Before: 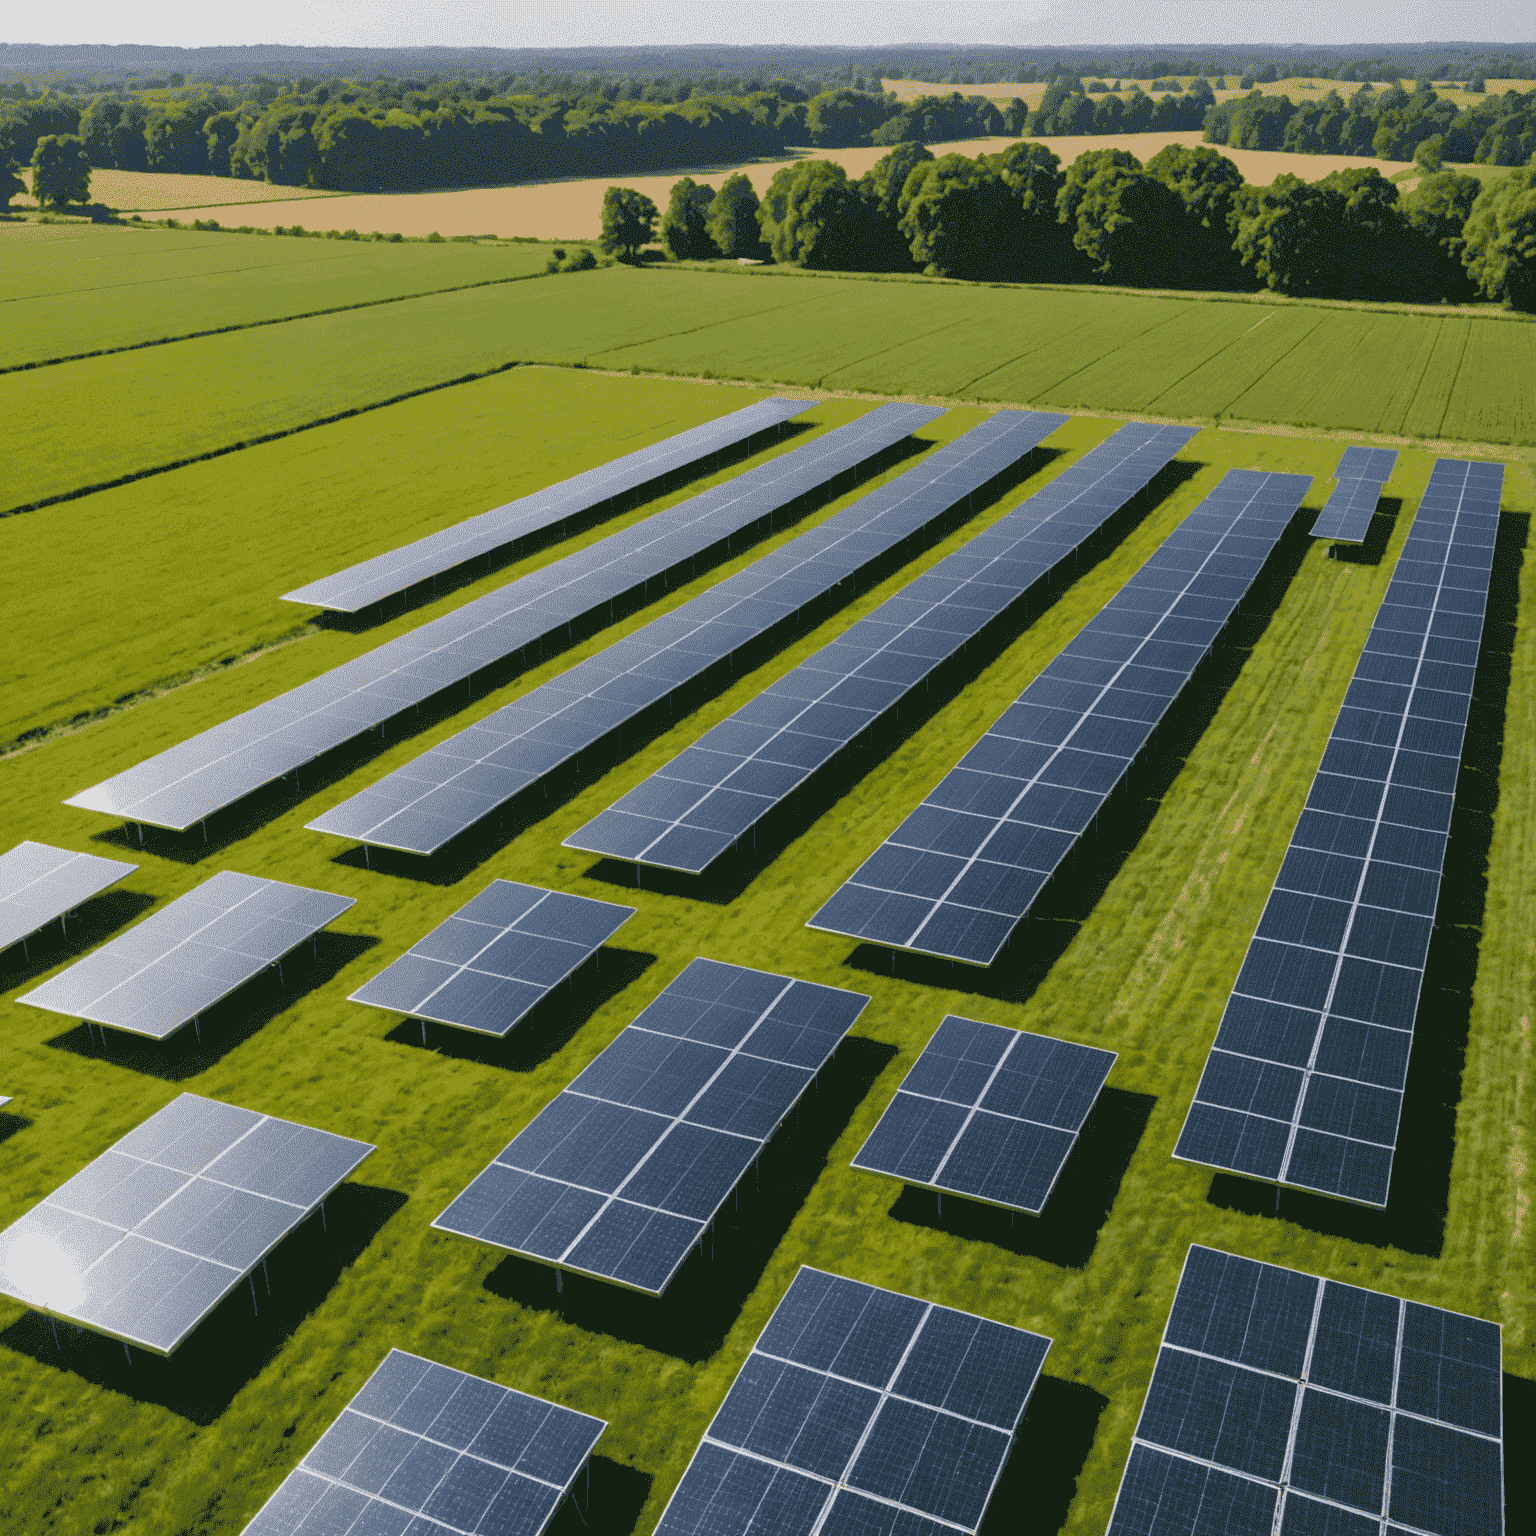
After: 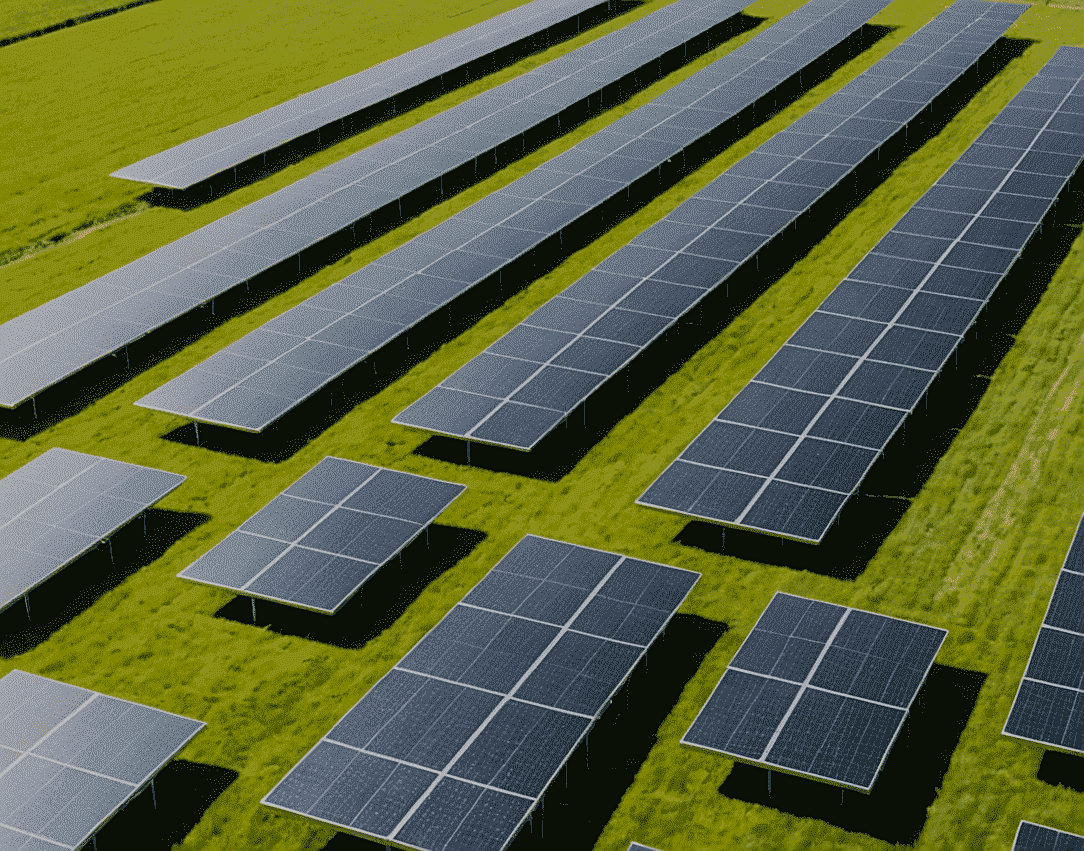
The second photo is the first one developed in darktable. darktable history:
sharpen: on, module defaults
tone curve: curves: ch0 [(0, 0.014) (0.036, 0.047) (0.15, 0.156) (0.27, 0.258) (0.511, 0.506) (0.761, 0.741) (1, 0.919)]; ch1 [(0, 0) (0.179, 0.173) (0.322, 0.32) (0.429, 0.431) (0.502, 0.5) (0.519, 0.522) (0.562, 0.575) (0.631, 0.65) (0.72, 0.692) (1, 1)]; ch2 [(0, 0) (0.29, 0.295) (0.404, 0.436) (0.497, 0.498) (0.533, 0.556) (0.599, 0.607) (0.696, 0.707) (1, 1)], color space Lab, independent channels, preserve colors none
crop: left 11.113%, top 27.595%, right 18.299%, bottom 16.957%
exposure: black level correction 0.007, compensate exposure bias true, compensate highlight preservation false
filmic rgb: black relative exposure -7.65 EV, white relative exposure 4.56 EV, hardness 3.61, color science v5 (2021), contrast in shadows safe, contrast in highlights safe
